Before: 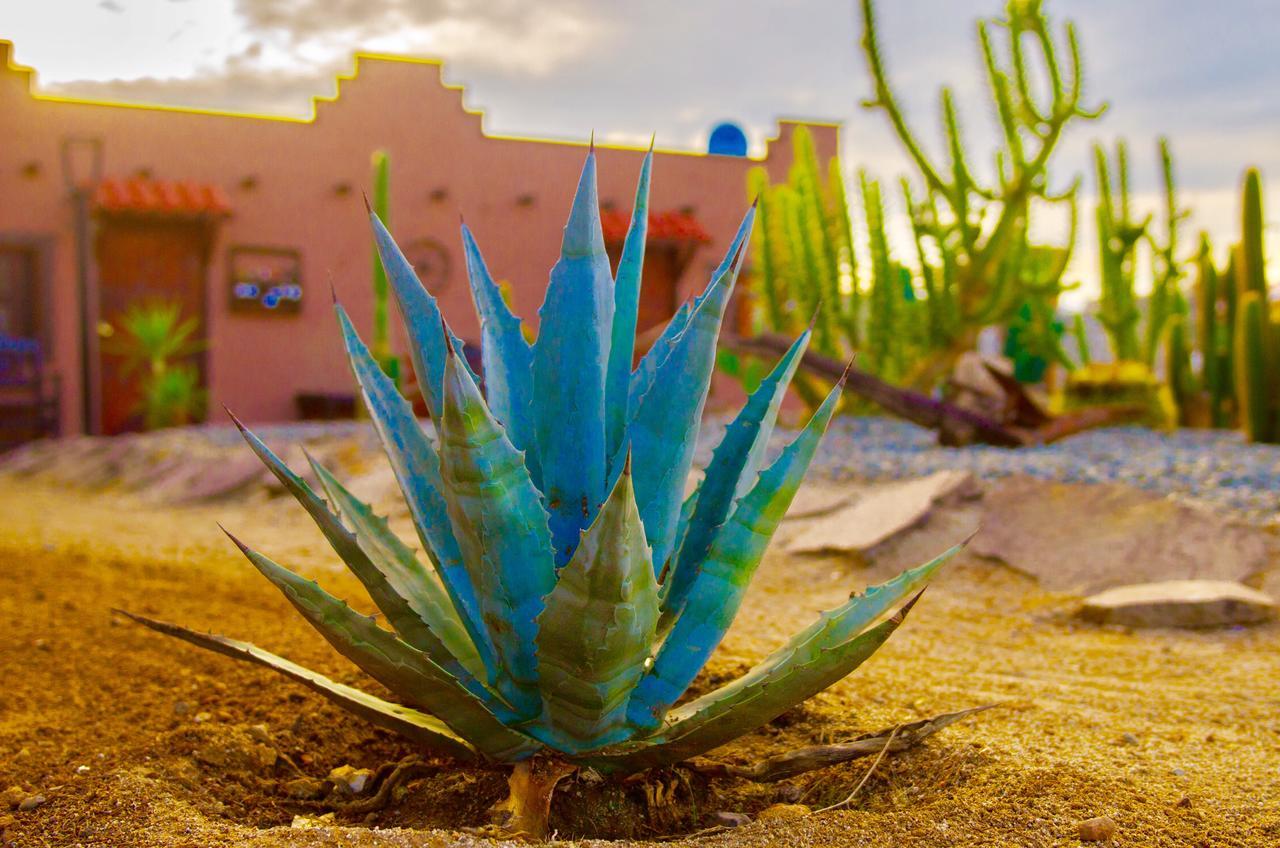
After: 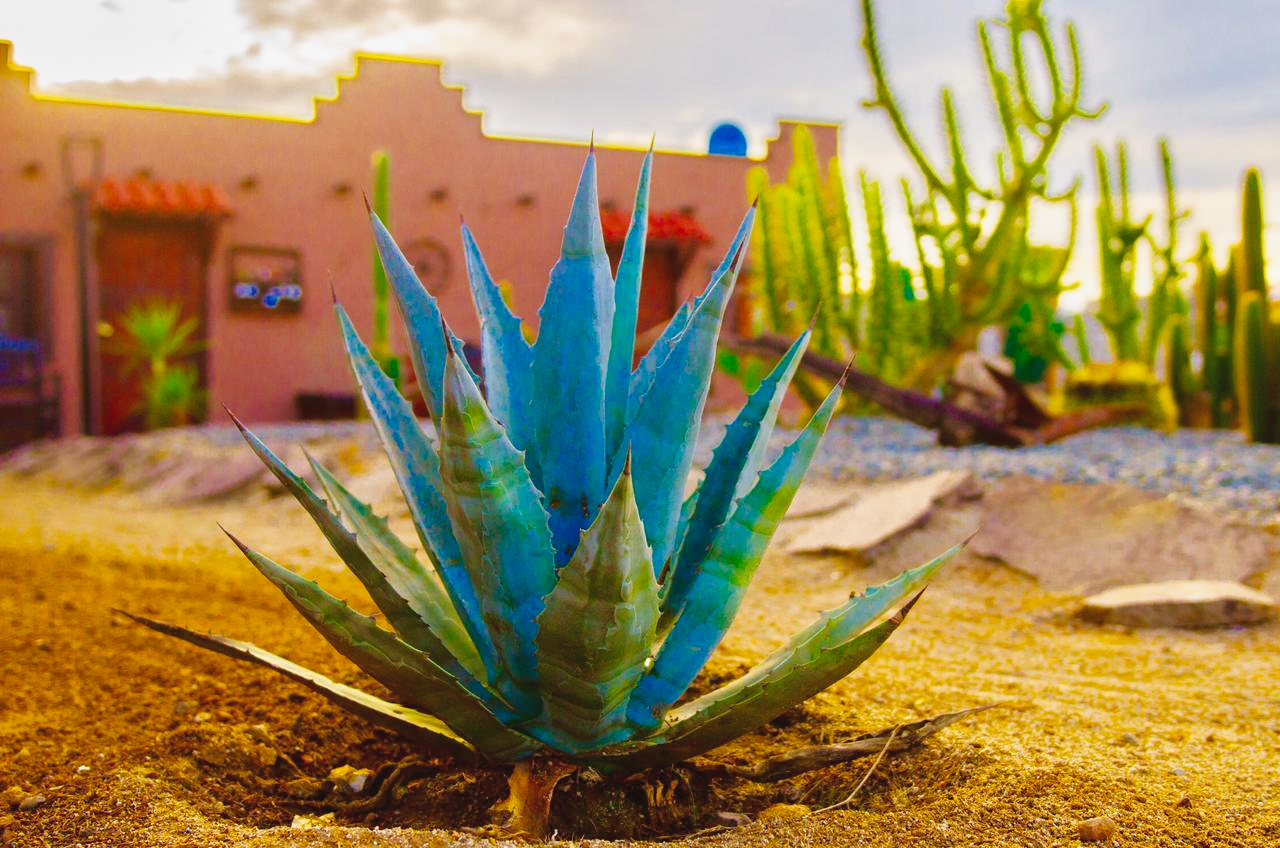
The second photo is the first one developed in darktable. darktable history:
tone curve: curves: ch0 [(0, 0.039) (0.104, 0.103) (0.273, 0.267) (0.448, 0.487) (0.704, 0.761) (0.886, 0.922) (0.994, 0.971)]; ch1 [(0, 0) (0.335, 0.298) (0.446, 0.413) (0.485, 0.487) (0.515, 0.503) (0.566, 0.563) (0.641, 0.655) (1, 1)]; ch2 [(0, 0) (0.314, 0.301) (0.421, 0.411) (0.502, 0.494) (0.528, 0.54) (0.557, 0.559) (0.612, 0.605) (0.722, 0.686) (1, 1)], preserve colors none
